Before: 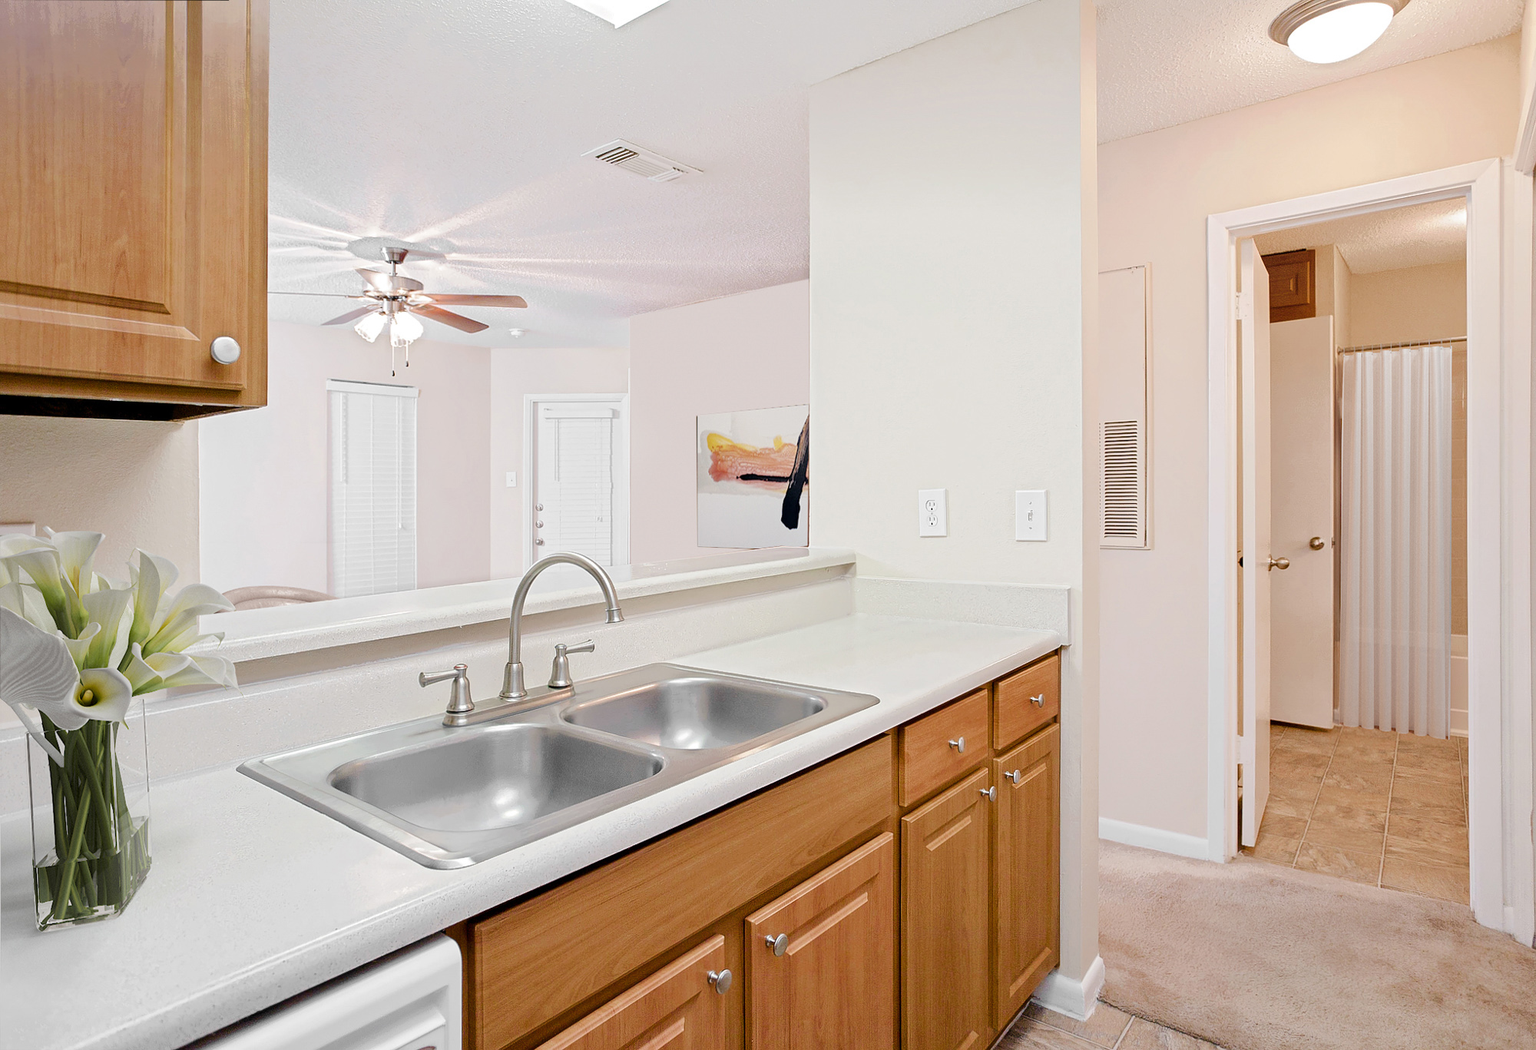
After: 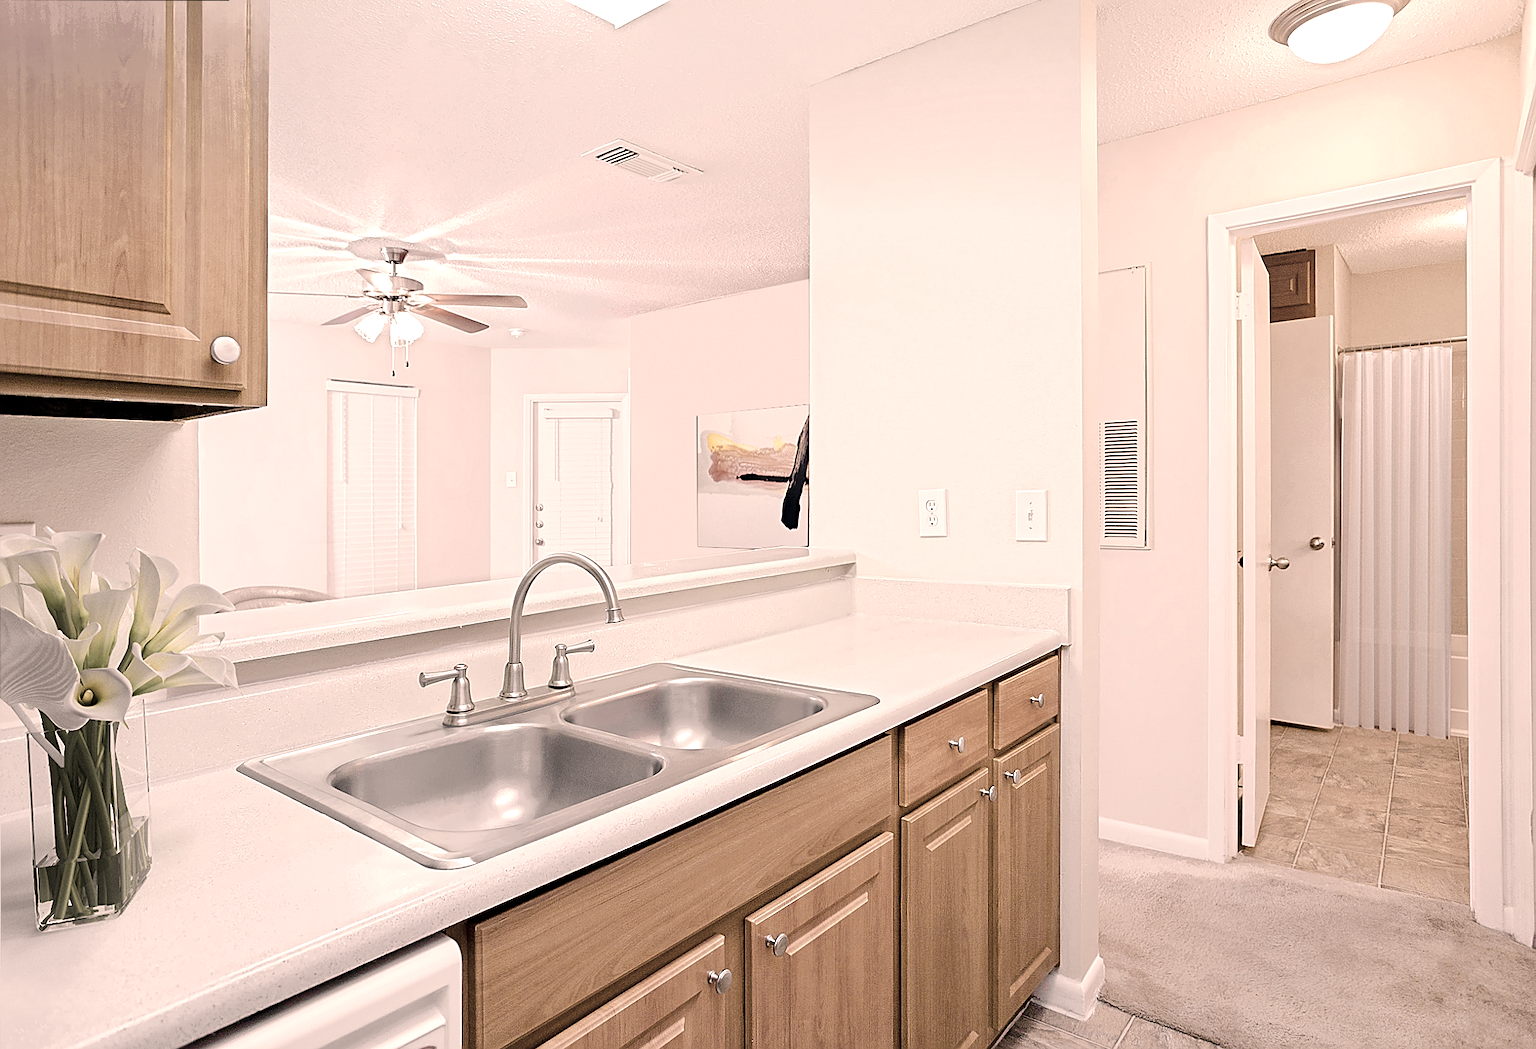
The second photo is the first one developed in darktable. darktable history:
color correction: highlights a* 21.88, highlights b* 22.25
white balance: red 0.982, blue 1.018
color zones: curves: ch0 [(0, 0.6) (0.129, 0.585) (0.193, 0.596) (0.429, 0.5) (0.571, 0.5) (0.714, 0.5) (0.857, 0.5) (1, 0.6)]; ch1 [(0, 0.453) (0.112, 0.245) (0.213, 0.252) (0.429, 0.233) (0.571, 0.231) (0.683, 0.242) (0.857, 0.296) (1, 0.453)]
sharpen: on, module defaults
